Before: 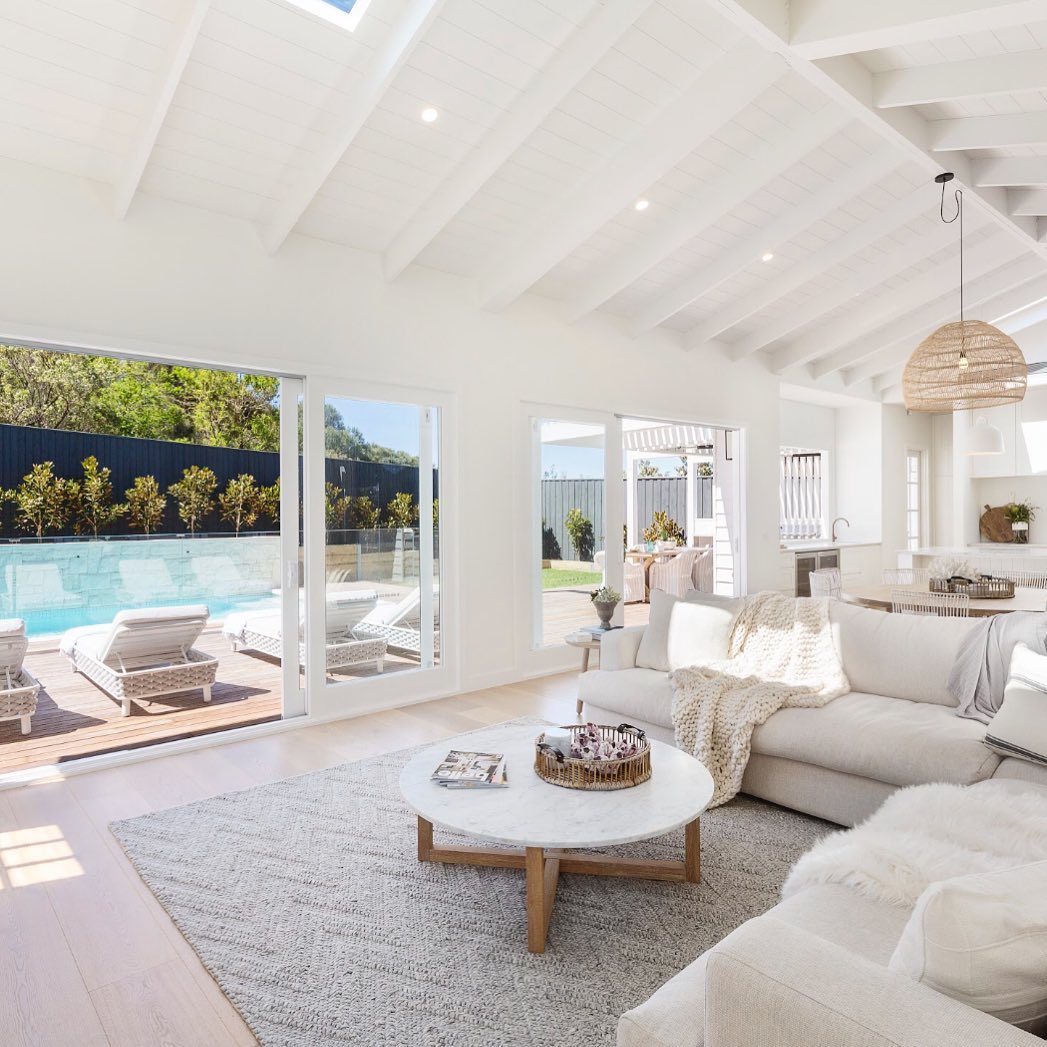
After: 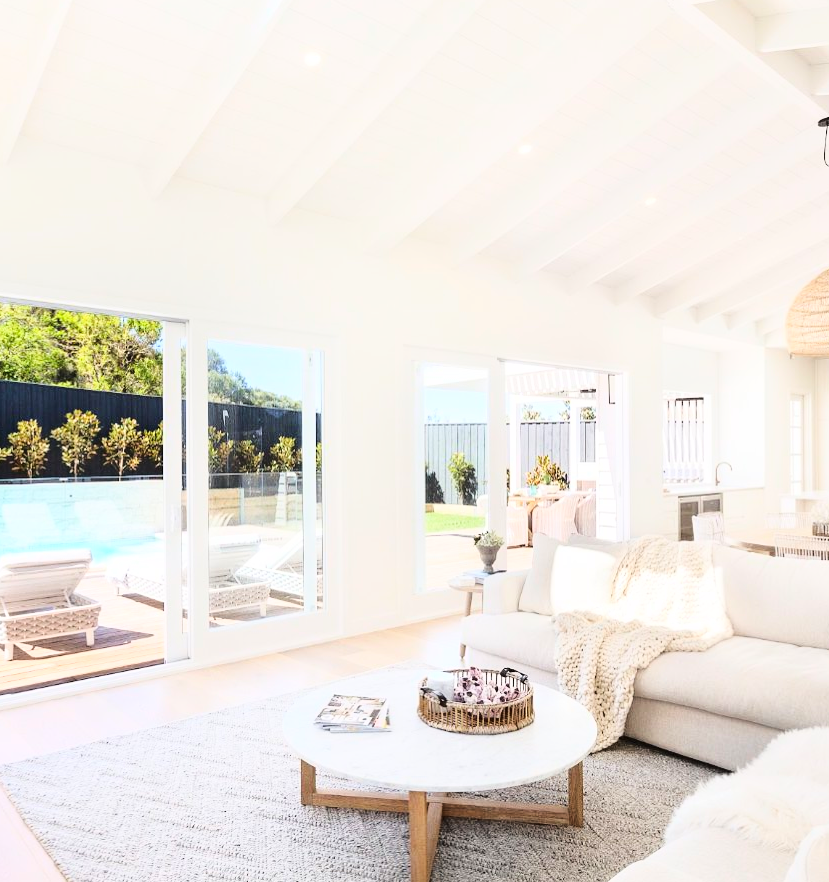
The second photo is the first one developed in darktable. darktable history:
crop: left 11.225%, top 5.381%, right 9.565%, bottom 10.314%
base curve: curves: ch0 [(0, 0) (0.032, 0.037) (0.105, 0.228) (0.435, 0.76) (0.856, 0.983) (1, 1)]
